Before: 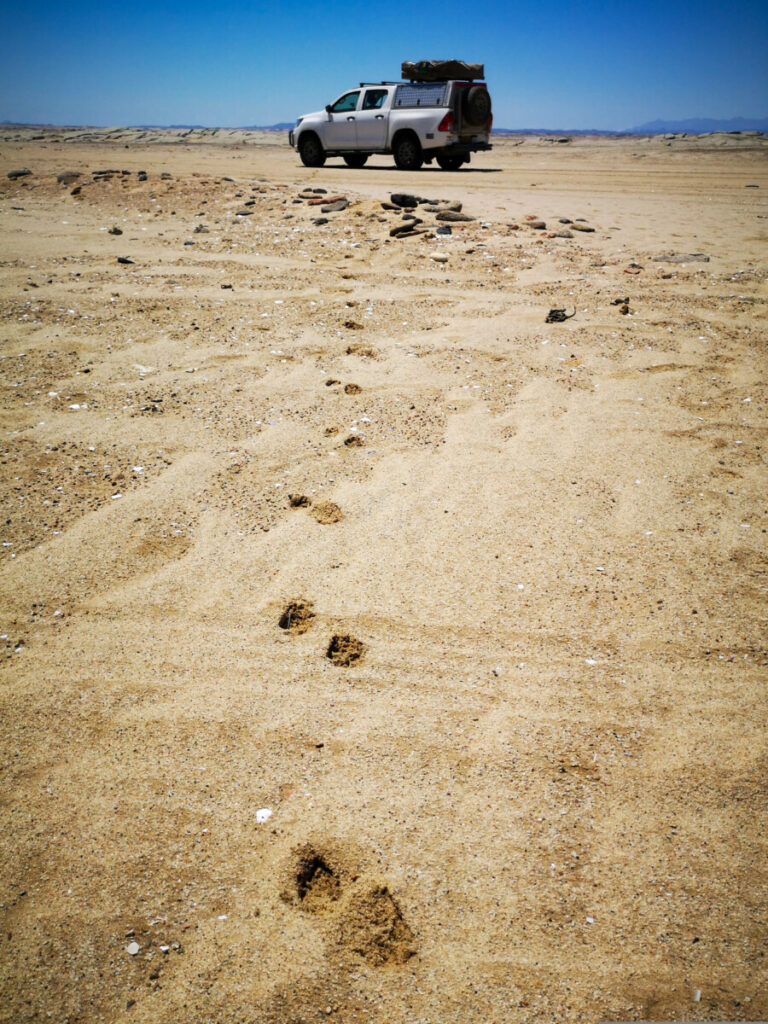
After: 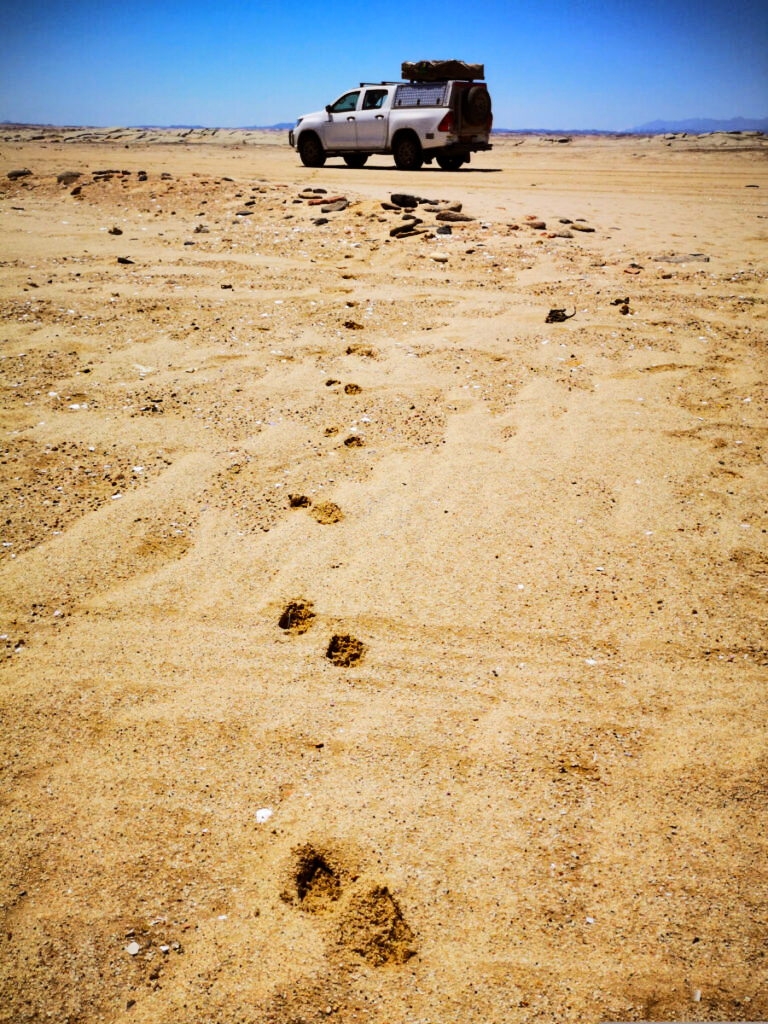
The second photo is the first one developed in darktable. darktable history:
rgb curve: curves: ch0 [(0, 0) (0.284, 0.292) (0.505, 0.644) (1, 1)], compensate middle gray true
shadows and highlights: low approximation 0.01, soften with gaussian
rgb levels: mode RGB, independent channels, levels [[0, 0.5, 1], [0, 0.521, 1], [0, 0.536, 1]]
